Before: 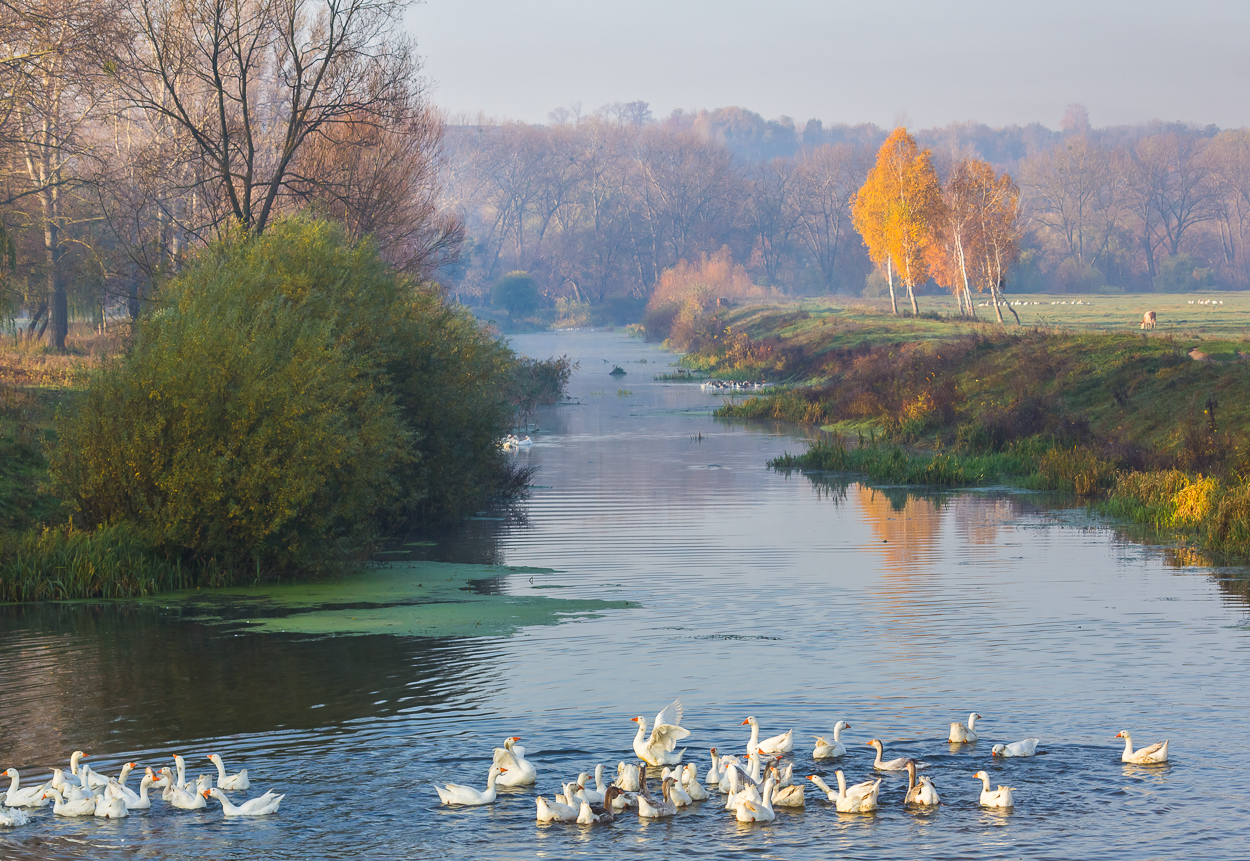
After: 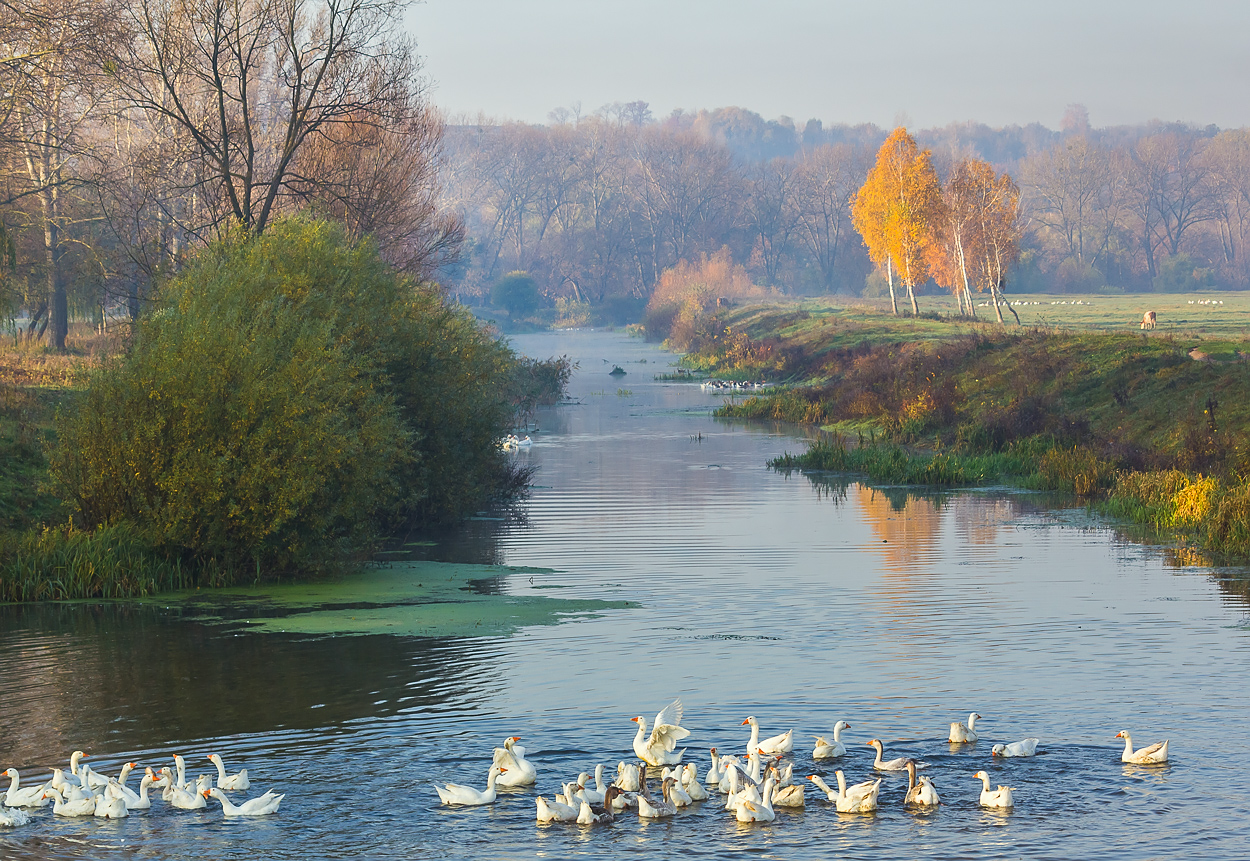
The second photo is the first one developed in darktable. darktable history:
color correction: highlights a* -2.67, highlights b* 2.42
sharpen: radius 1.015
